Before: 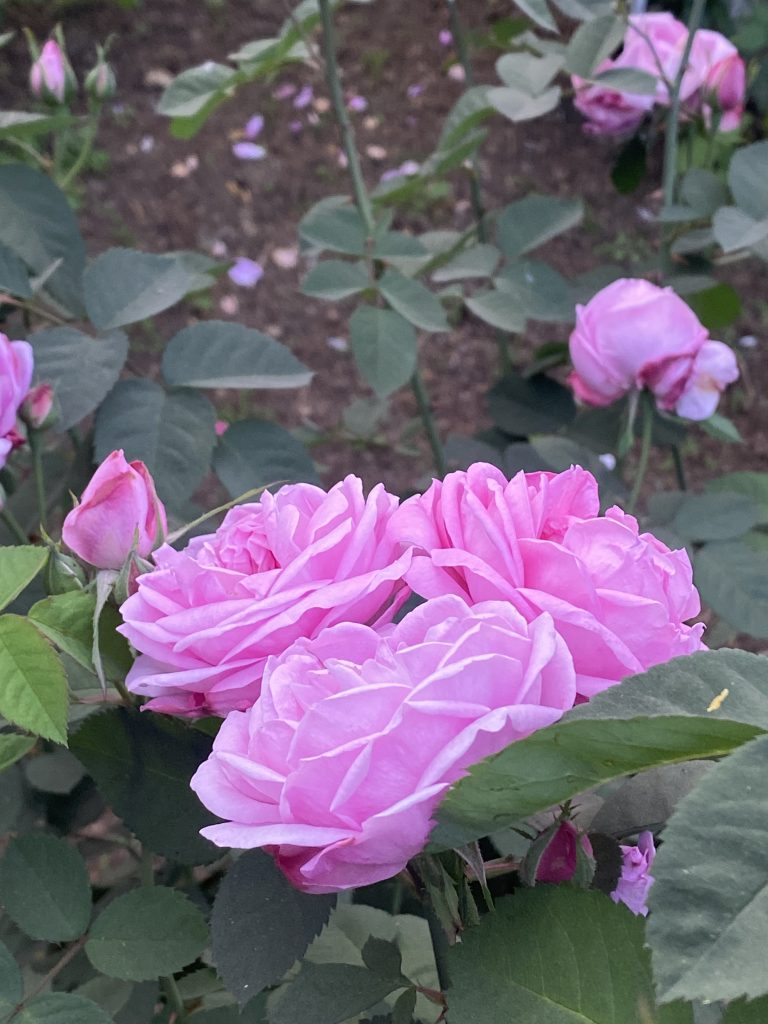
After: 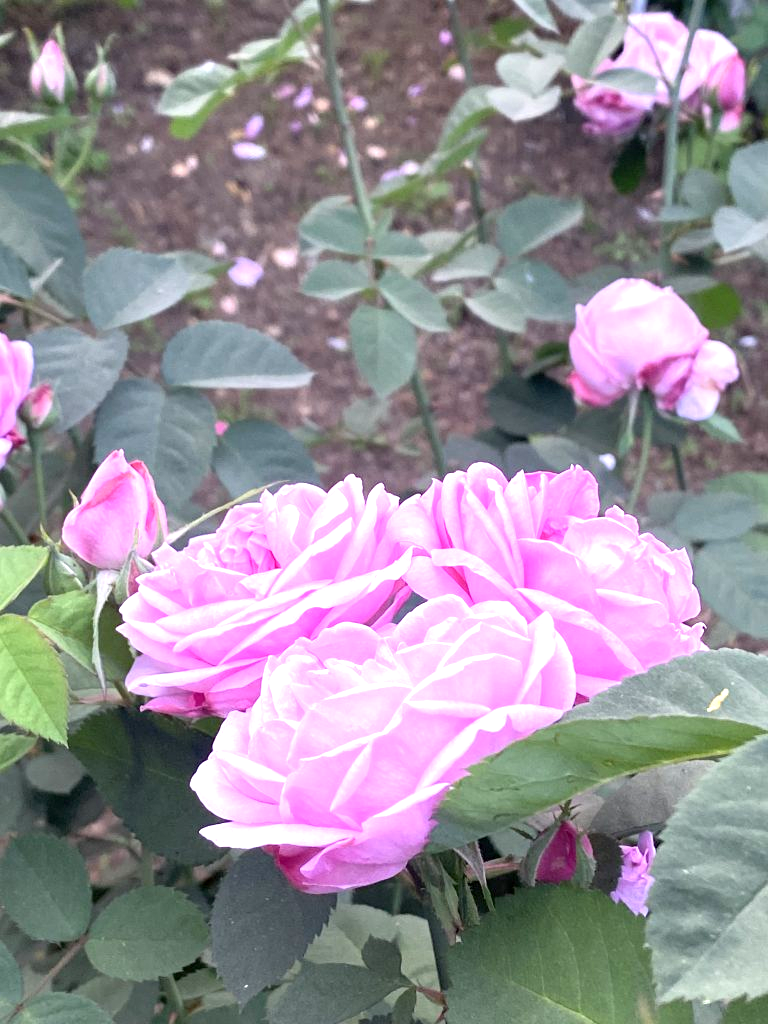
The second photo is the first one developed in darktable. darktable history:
exposure: black level correction 0.001, exposure 1.119 EV, compensate exposure bias true, compensate highlight preservation false
